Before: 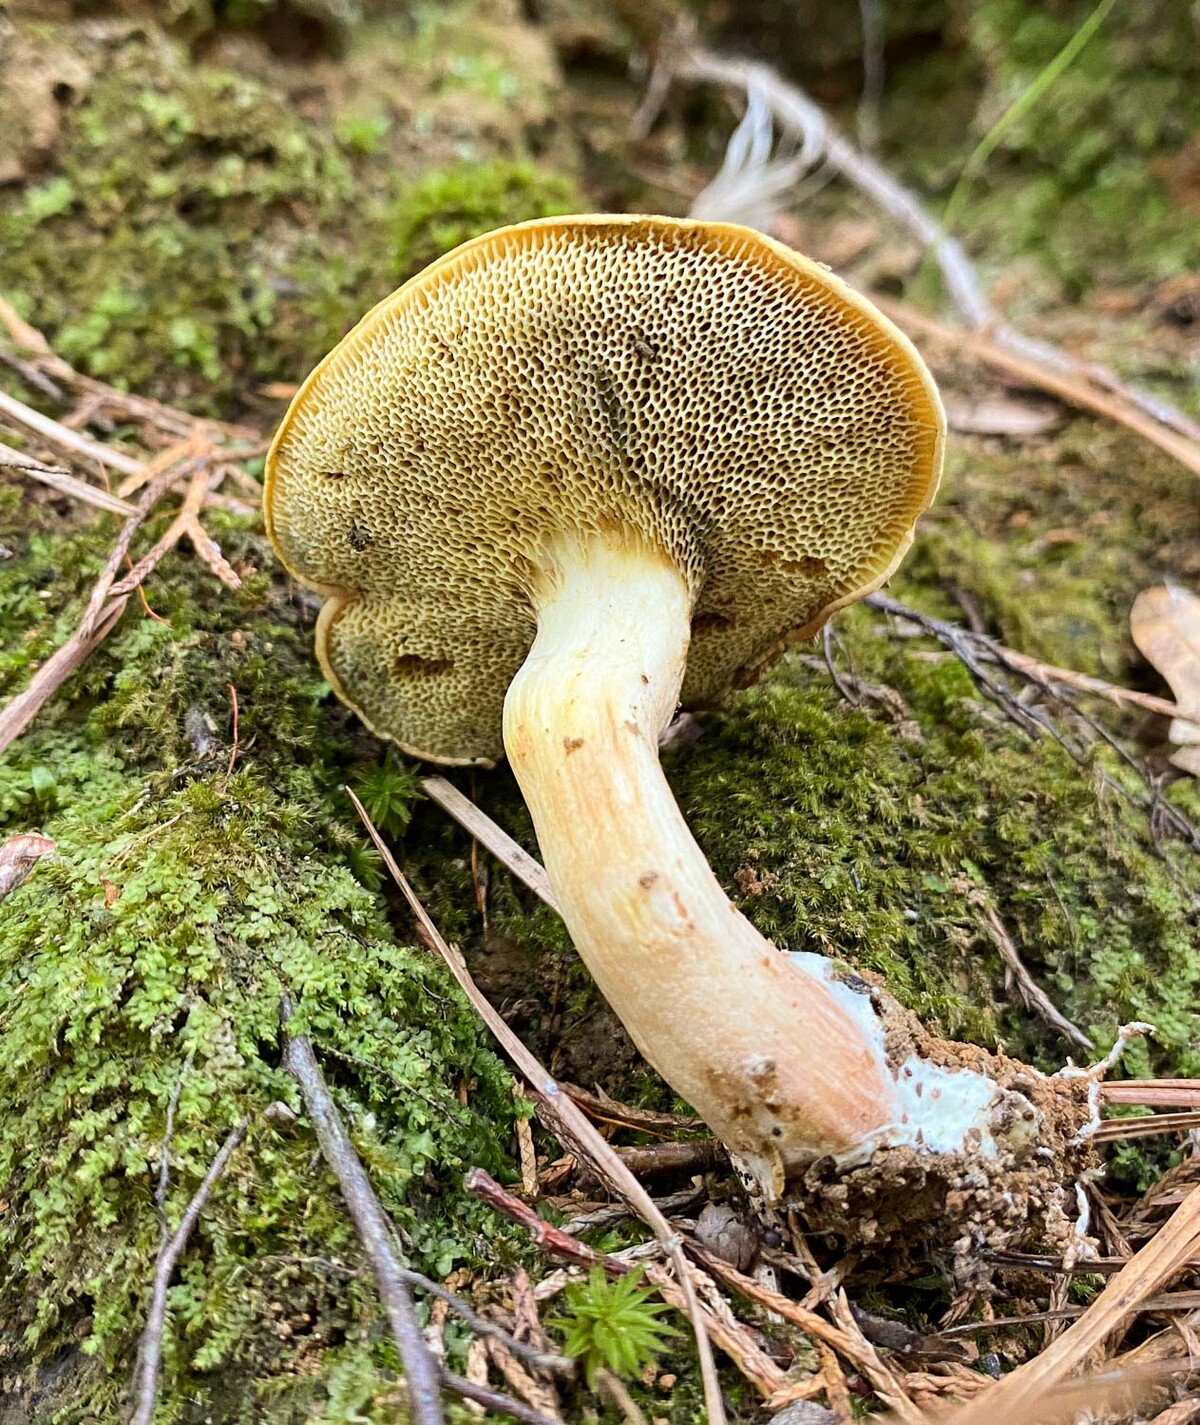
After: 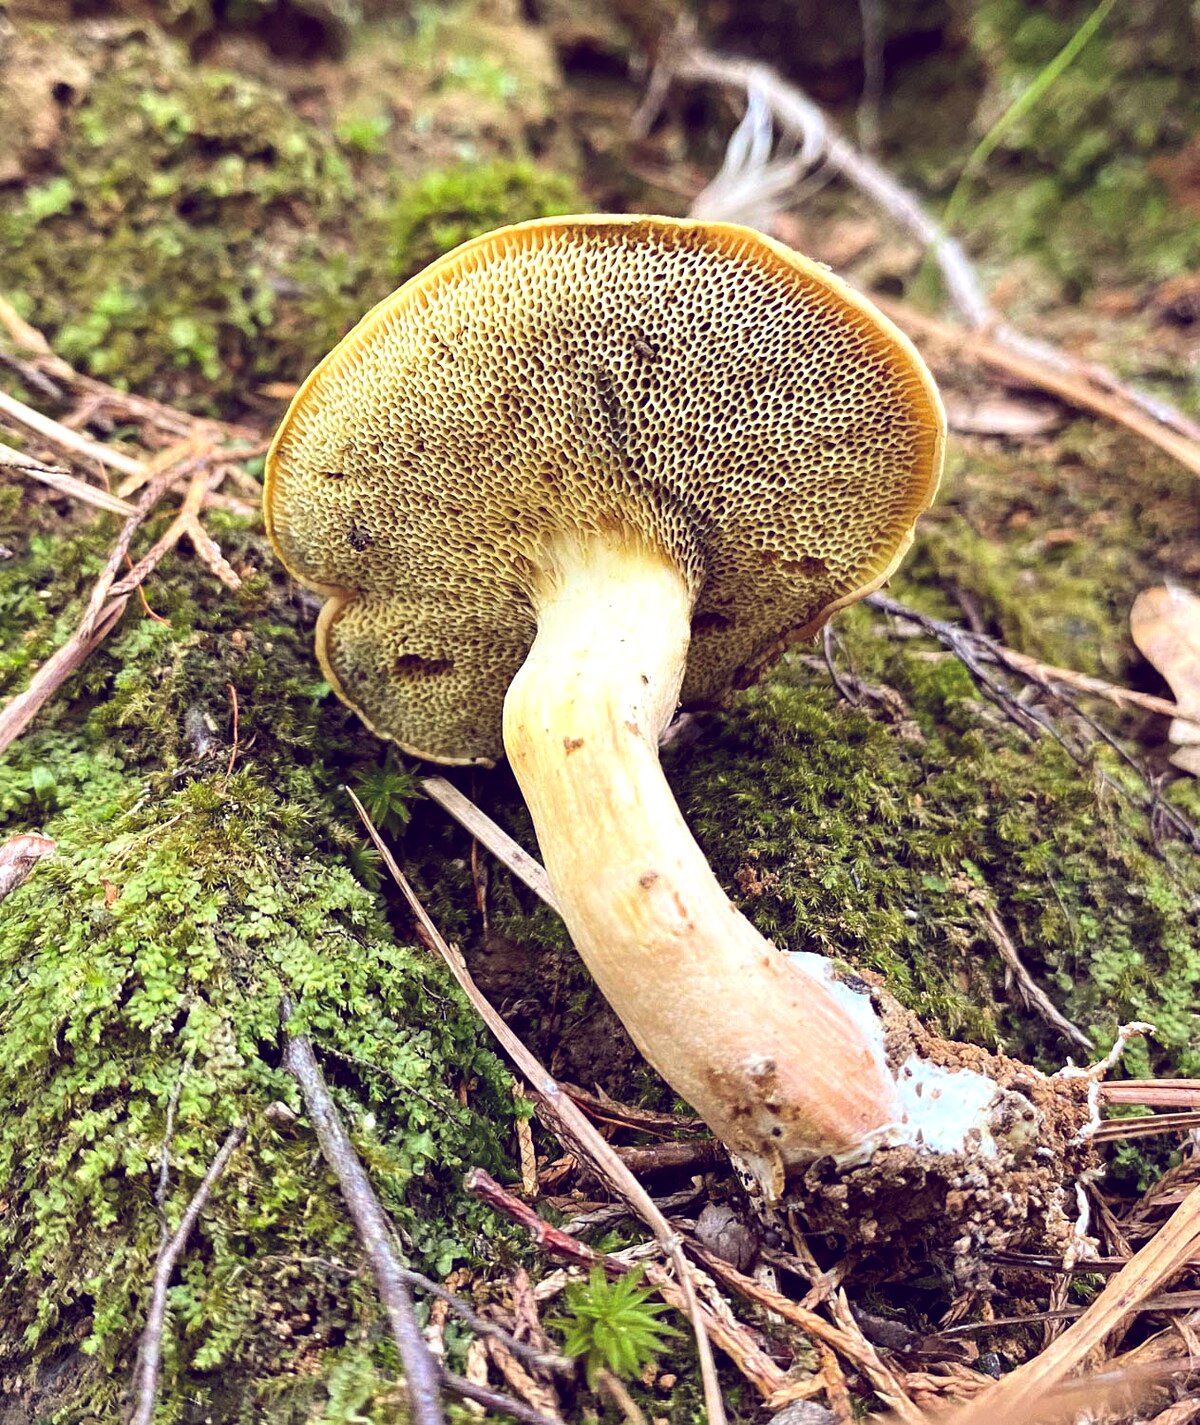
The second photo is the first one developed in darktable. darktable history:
color balance: lift [1.001, 0.997, 0.99, 1.01], gamma [1.007, 1, 0.975, 1.025], gain [1, 1.065, 1.052, 0.935], contrast 13.25%
white balance: red 0.98, blue 1.034
